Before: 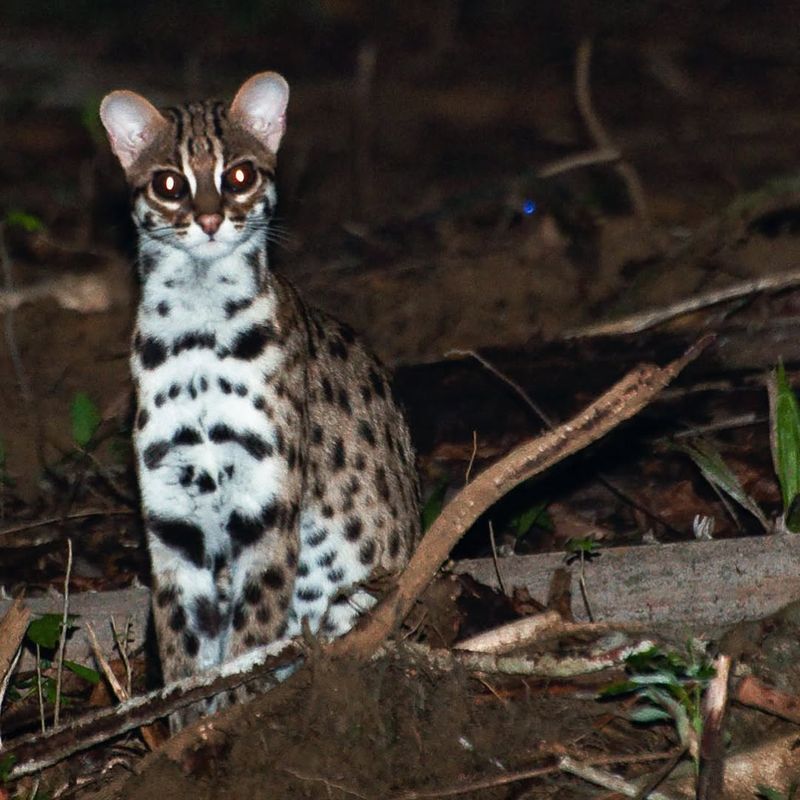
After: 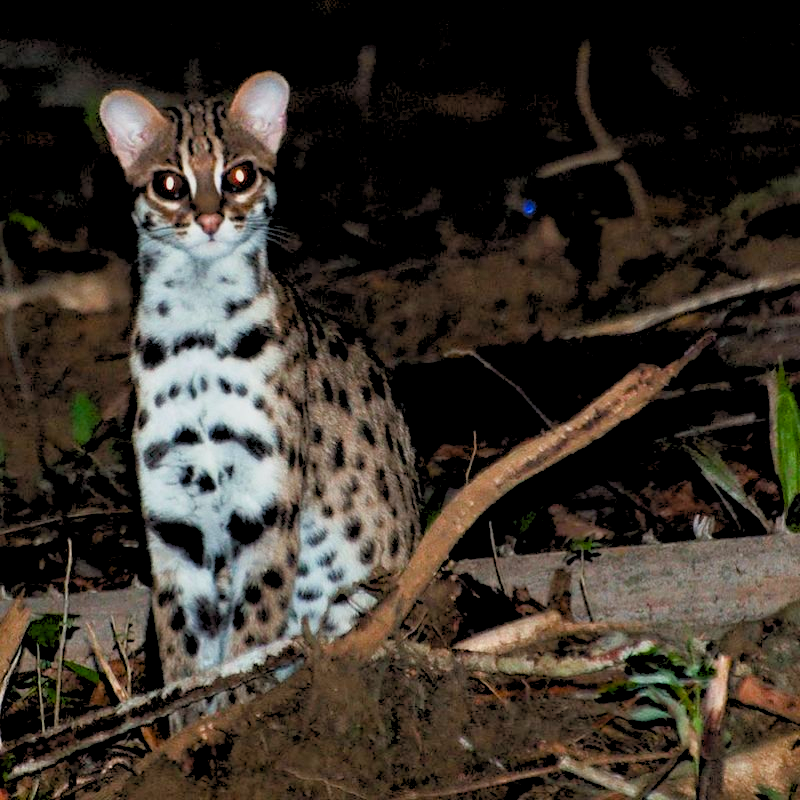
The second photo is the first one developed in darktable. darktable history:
rgb levels: preserve colors sum RGB, levels [[0.038, 0.433, 0.934], [0, 0.5, 1], [0, 0.5, 1]]
color balance rgb: perceptual saturation grading › global saturation 25%, global vibrance 10%
